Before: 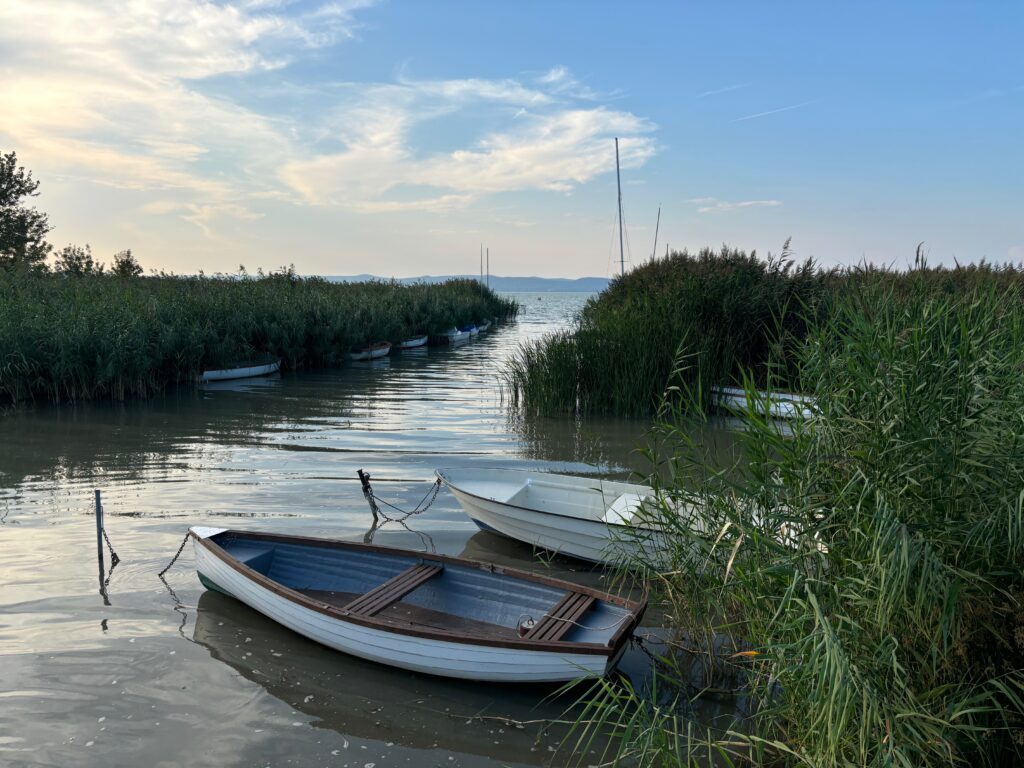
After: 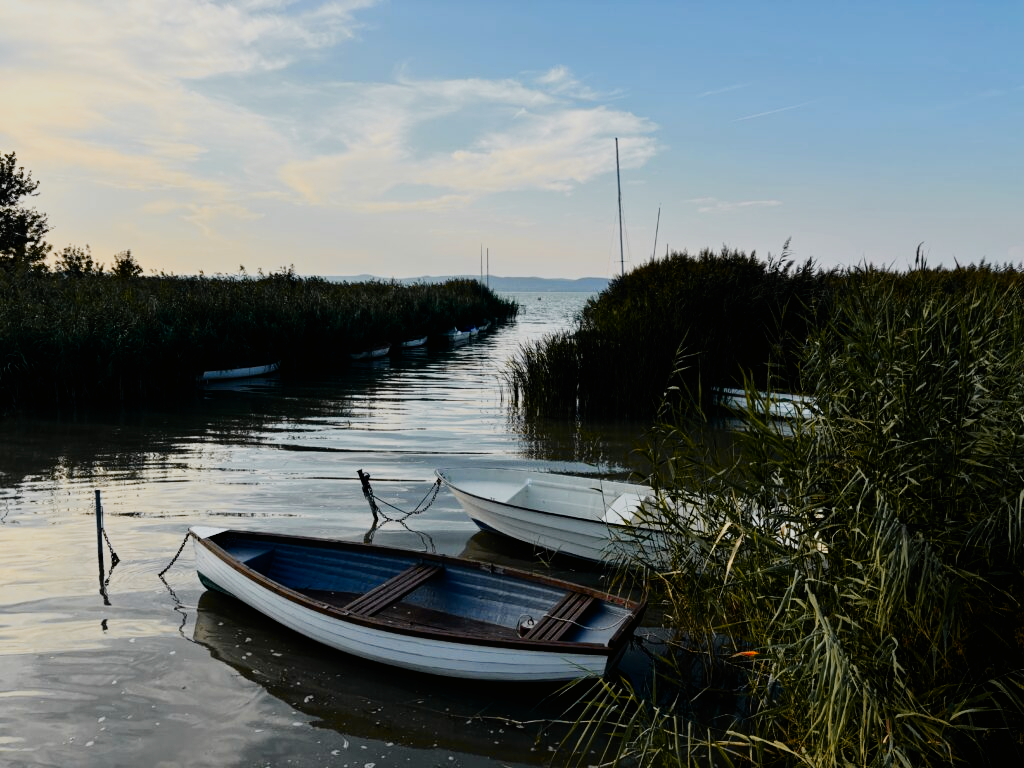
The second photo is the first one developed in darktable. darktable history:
tone curve: curves: ch0 [(0, 0.005) (0.103, 0.081) (0.196, 0.197) (0.391, 0.469) (0.491, 0.585) (0.638, 0.751) (0.822, 0.886) (0.997, 0.959)]; ch1 [(0, 0) (0.172, 0.123) (0.324, 0.253) (0.396, 0.388) (0.474, 0.479) (0.499, 0.498) (0.529, 0.528) (0.579, 0.614) (0.633, 0.677) (0.812, 0.856) (1, 1)]; ch2 [(0, 0) (0.411, 0.424) (0.459, 0.478) (0.5, 0.501) (0.517, 0.526) (0.553, 0.583) (0.609, 0.646) (0.708, 0.768) (0.839, 0.916) (1, 1)], color space Lab, independent channels, preserve colors none
color zones: curves: ch1 [(0.263, 0.53) (0.376, 0.287) (0.487, 0.512) (0.748, 0.547) (1, 0.513)]; ch2 [(0.262, 0.45) (0.751, 0.477)], mix 31.98%
filmic rgb: middle gray luminance 29%, black relative exposure -10.3 EV, white relative exposure 5.5 EV, threshold 6 EV, target black luminance 0%, hardness 3.95, latitude 2.04%, contrast 1.132, highlights saturation mix 5%, shadows ↔ highlights balance 15.11%, preserve chrominance no, color science v3 (2019), use custom middle-gray values true, iterations of high-quality reconstruction 0, enable highlight reconstruction true
